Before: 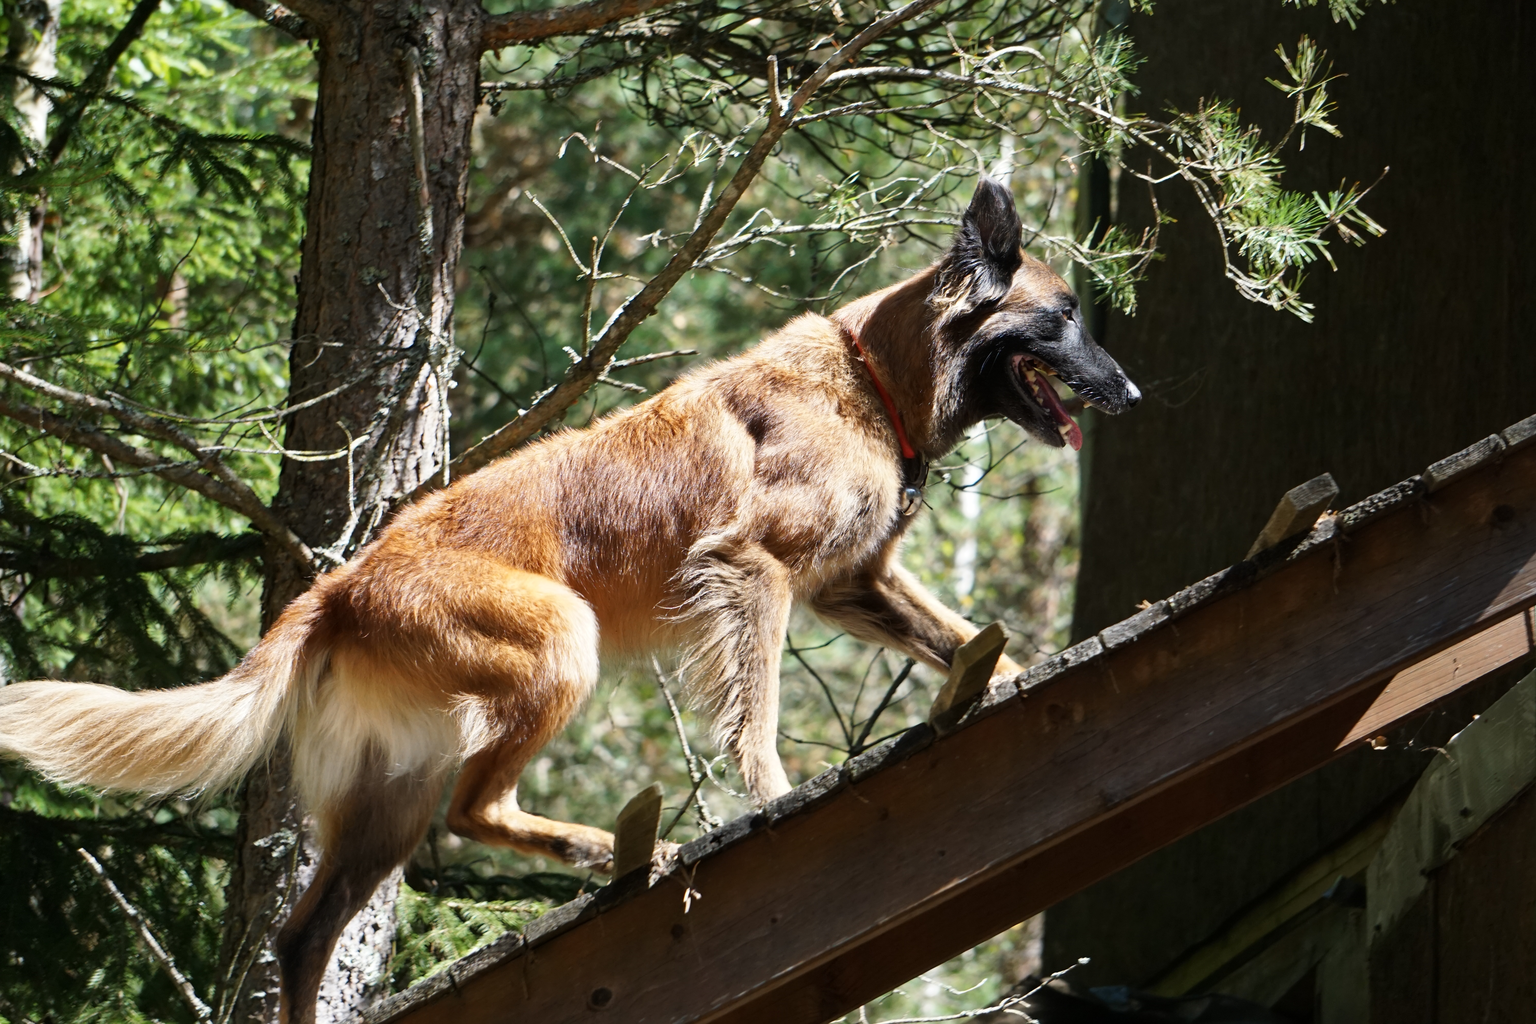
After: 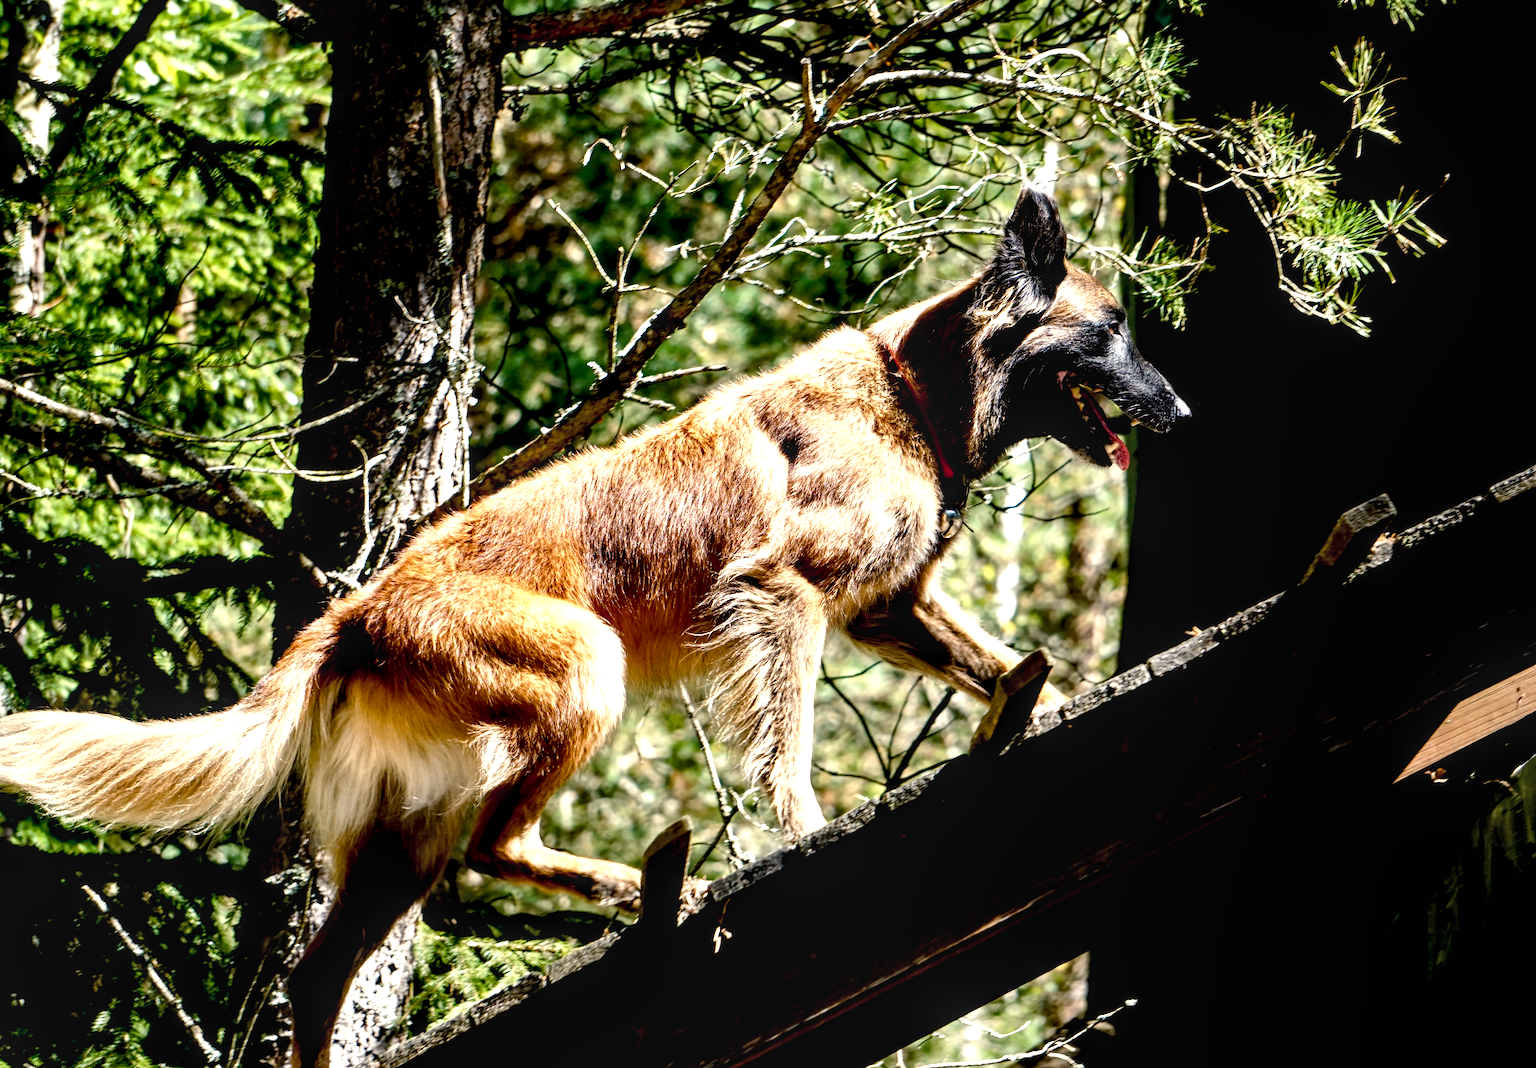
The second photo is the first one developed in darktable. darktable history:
crop: right 4.137%, bottom 0.023%
exposure: black level correction 0.031, exposure 0.316 EV, compensate highlight preservation false
local contrast: highlights 63%, detail 143%, midtone range 0.428
color balance rgb: highlights gain › chroma 3.105%, highlights gain › hue 77.06°, linear chroma grading › global chroma 9.983%, perceptual saturation grading › global saturation 0.105%, perceptual saturation grading › highlights -19.788%, perceptual saturation grading › shadows 19.853%, global vibrance 20%
tone equalizer: -8 EV -0.452 EV, -7 EV -0.401 EV, -6 EV -0.367 EV, -5 EV -0.249 EV, -3 EV 0.239 EV, -2 EV 0.314 EV, -1 EV 0.397 EV, +0 EV 0.431 EV, edges refinement/feathering 500, mask exposure compensation -1.57 EV, preserve details no
